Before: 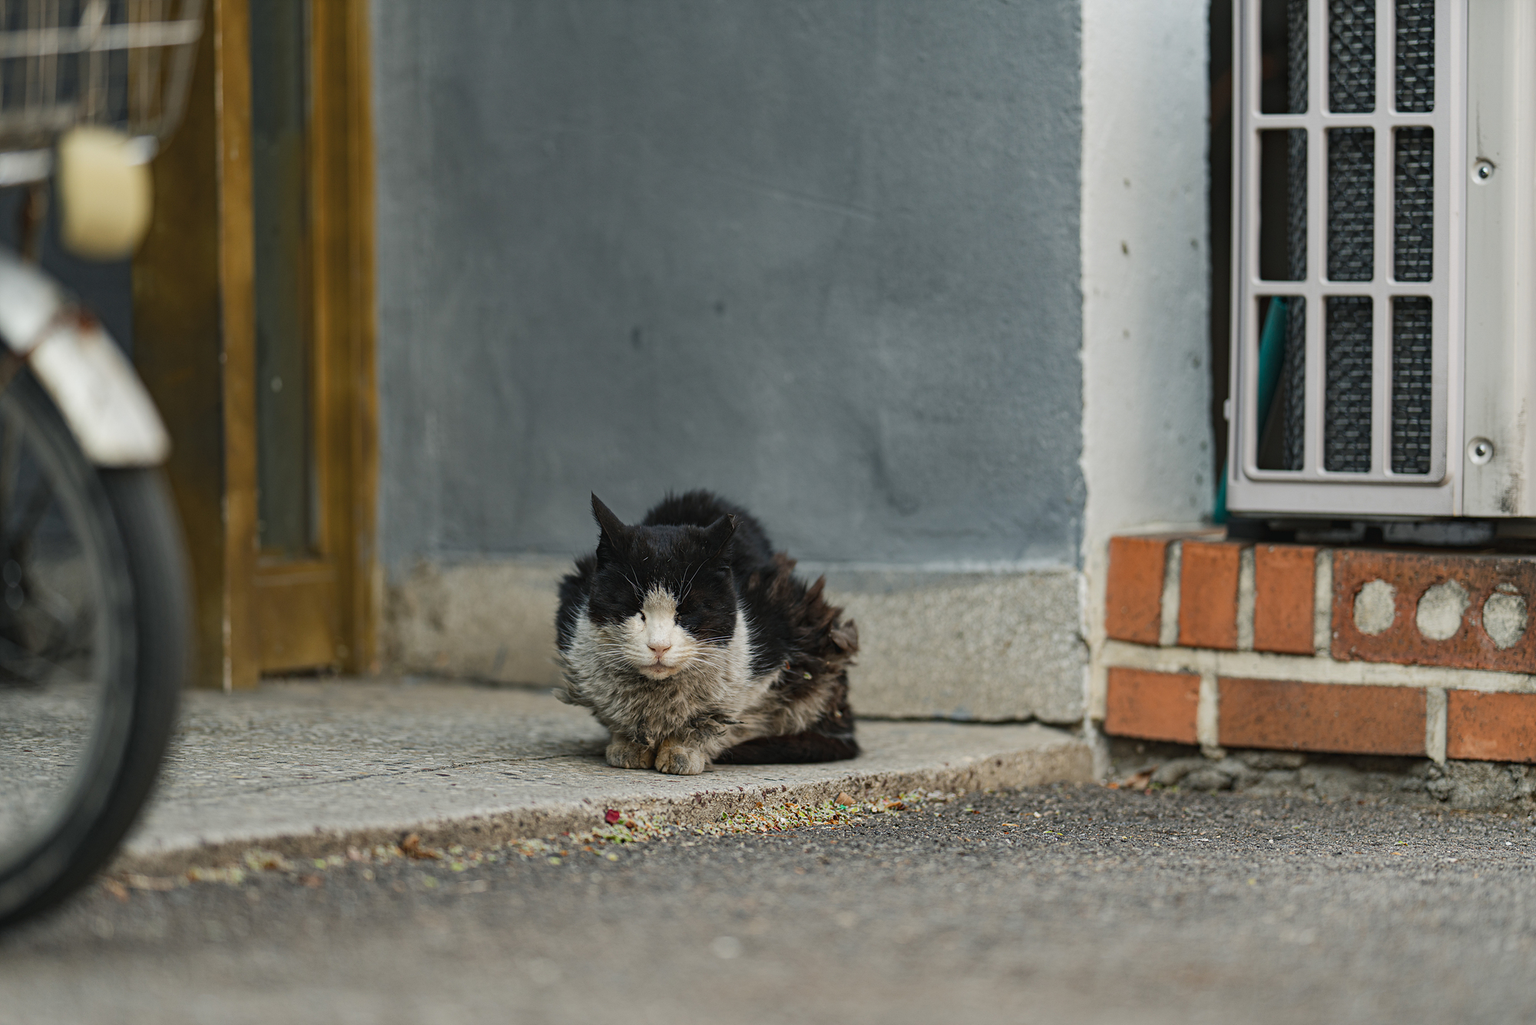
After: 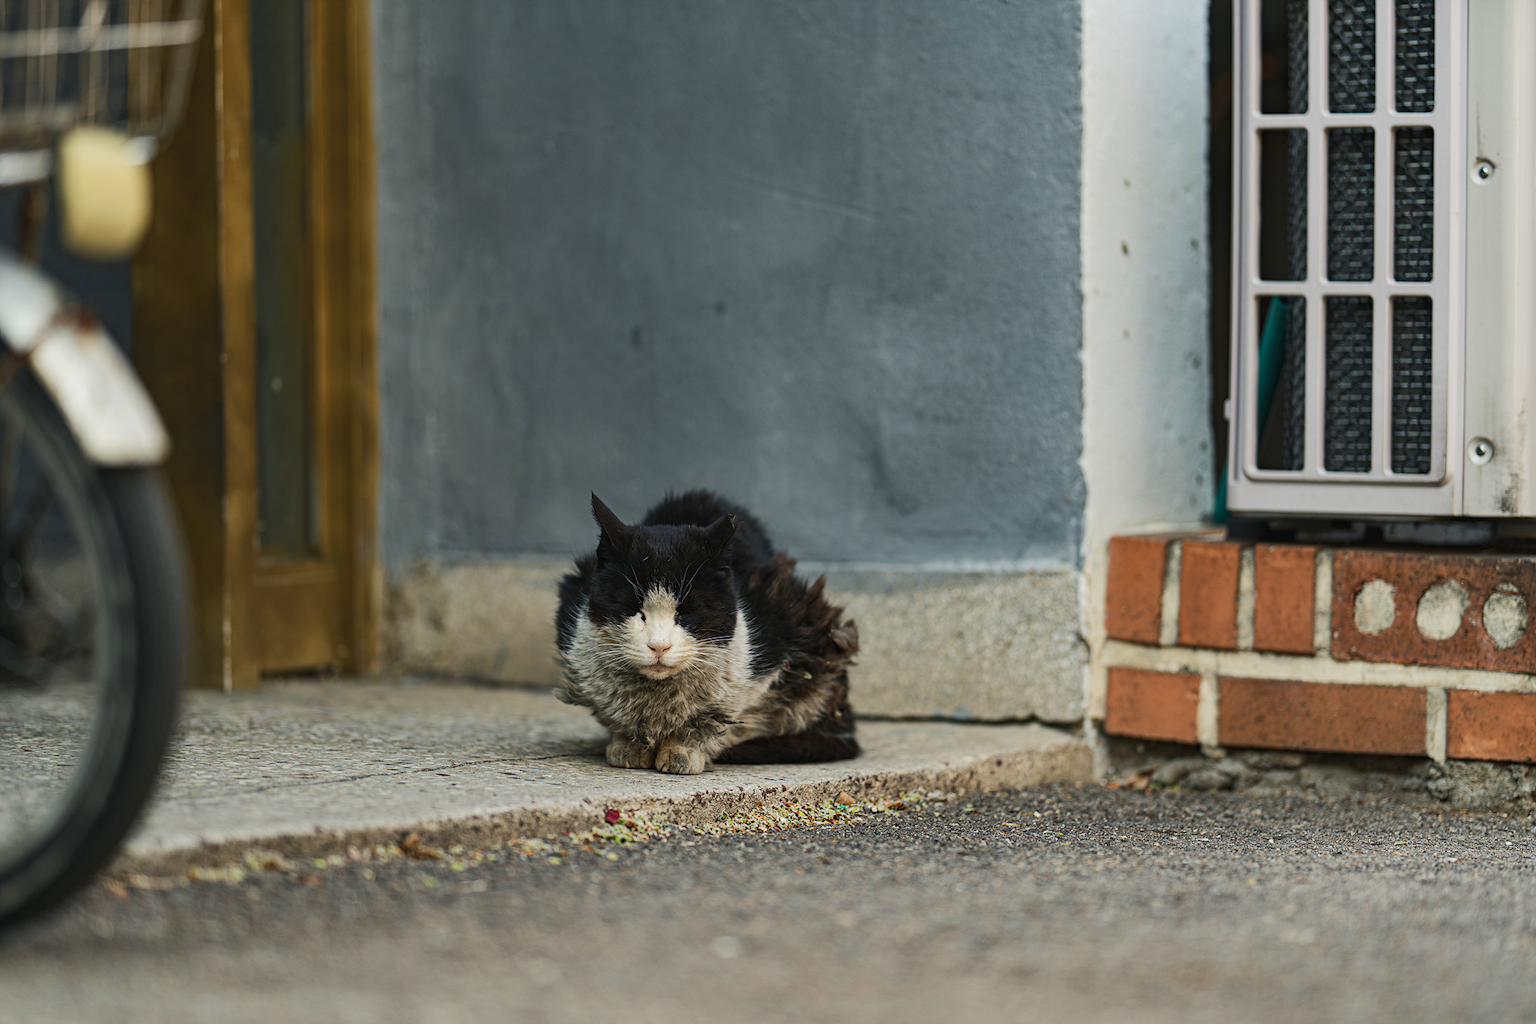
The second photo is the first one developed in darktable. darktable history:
velvia: on, module defaults
tone curve: curves: ch0 [(0, 0) (0.339, 0.306) (0.687, 0.706) (1, 1)], color space Lab, linked channels, preserve colors none
